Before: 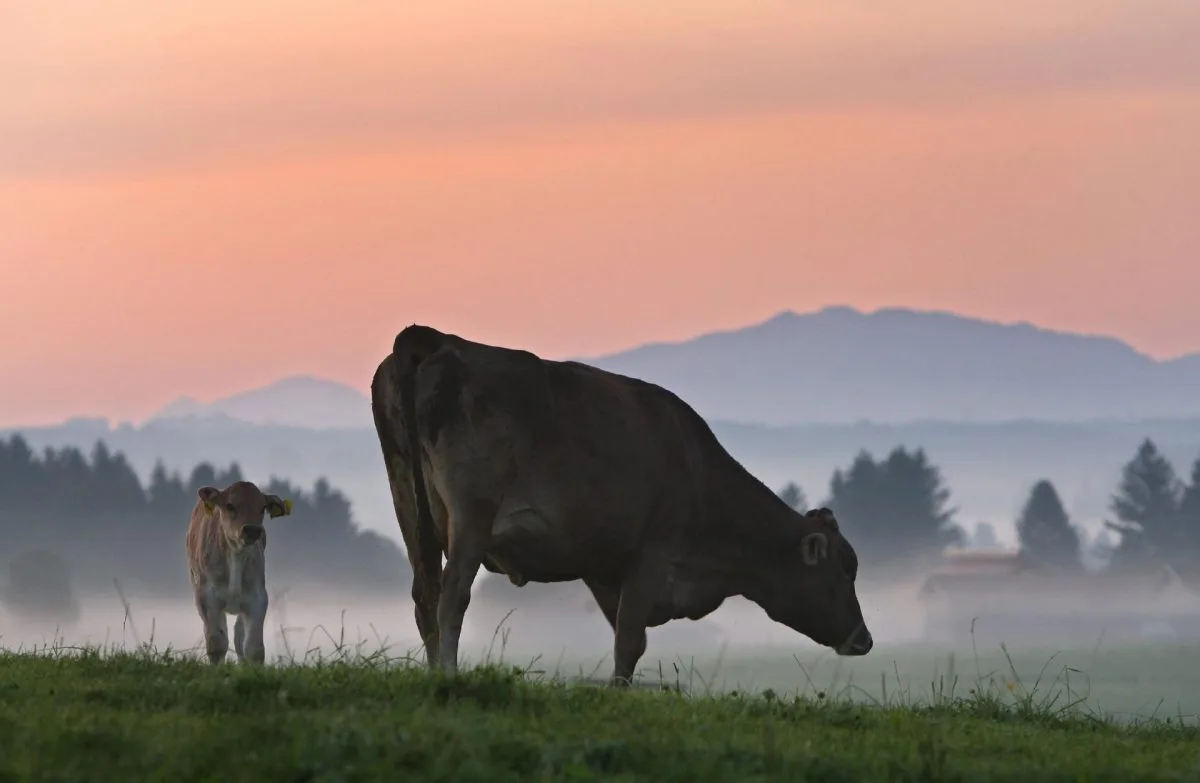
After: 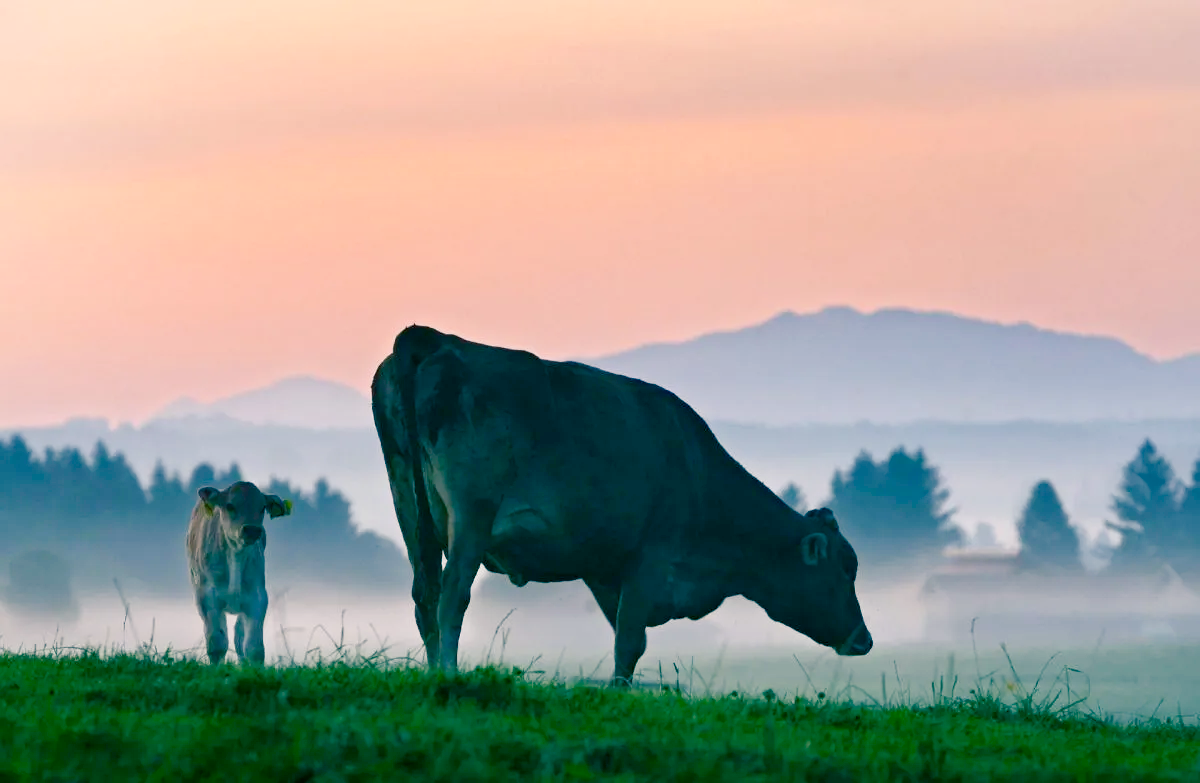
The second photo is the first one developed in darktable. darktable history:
local contrast: mode bilateral grid, contrast 20, coarseness 50, detail 120%, midtone range 0.2
color balance rgb: shadows lift › luminance -28.76%, shadows lift › chroma 10%, shadows lift › hue 230°, power › chroma 0.5%, power › hue 215°, highlights gain › luminance 7.14%, highlights gain › chroma 1%, highlights gain › hue 50°, global offset › luminance -0.29%, global offset › hue 260°, perceptual saturation grading › global saturation 20%, perceptual saturation grading › highlights -13.92%, perceptual saturation grading › shadows 50%
tone curve: curves: ch0 [(0, 0) (0.003, 0.004) (0.011, 0.015) (0.025, 0.033) (0.044, 0.059) (0.069, 0.093) (0.1, 0.133) (0.136, 0.182) (0.177, 0.237) (0.224, 0.3) (0.277, 0.369) (0.335, 0.437) (0.399, 0.511) (0.468, 0.584) (0.543, 0.656) (0.623, 0.729) (0.709, 0.8) (0.801, 0.872) (0.898, 0.935) (1, 1)], preserve colors none
